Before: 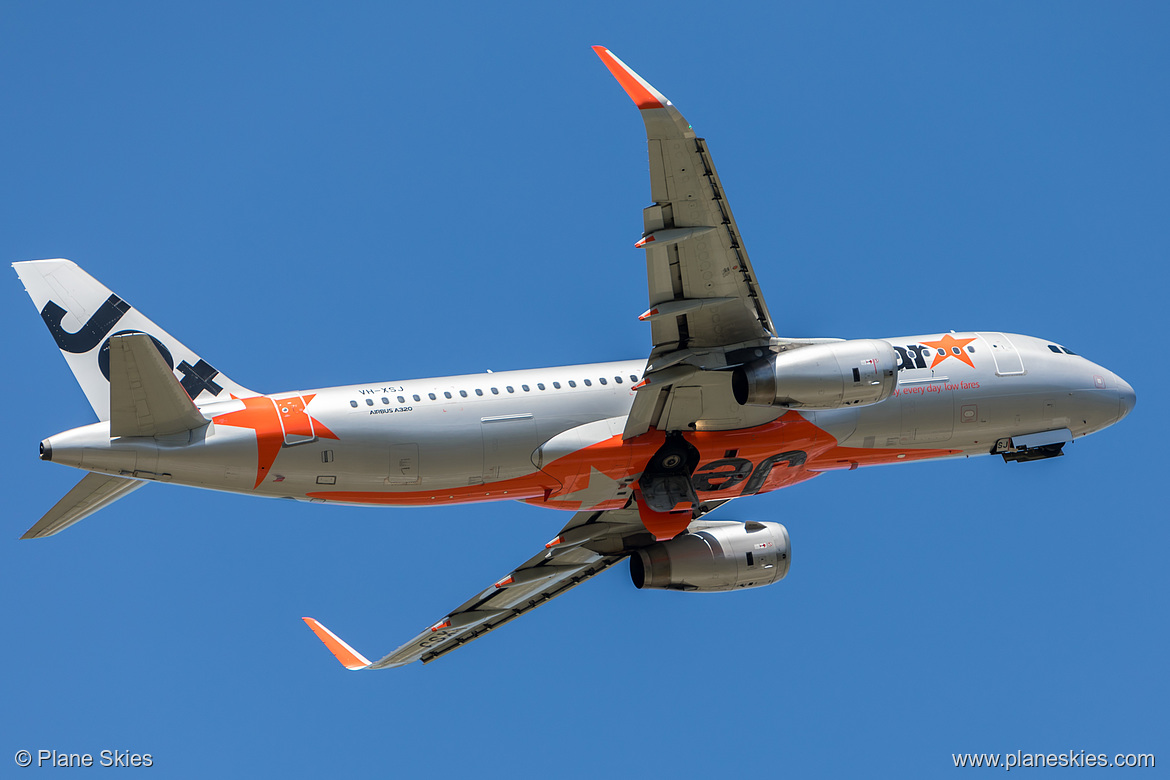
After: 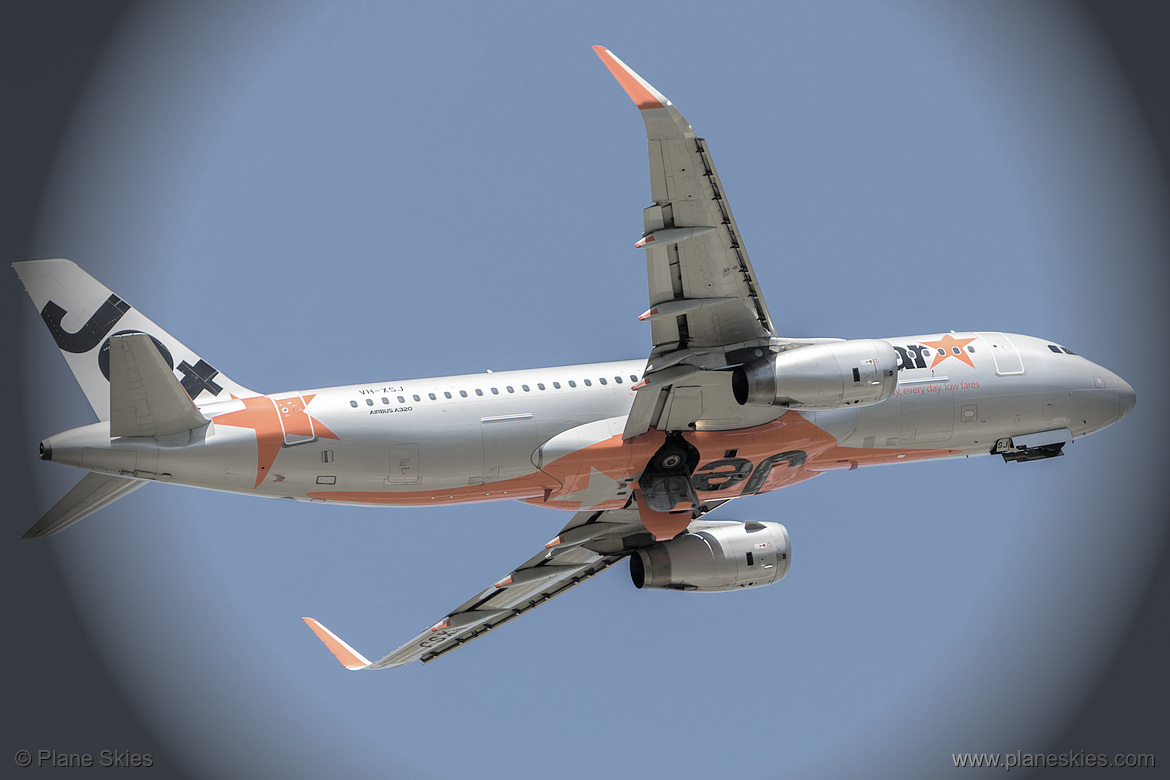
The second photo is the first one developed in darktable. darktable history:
vignetting: fall-off start 76.42%, fall-off radius 27.36%, brightness -0.872, center (0.037, -0.09), width/height ratio 0.971
contrast brightness saturation: brightness 0.18, saturation -0.5
